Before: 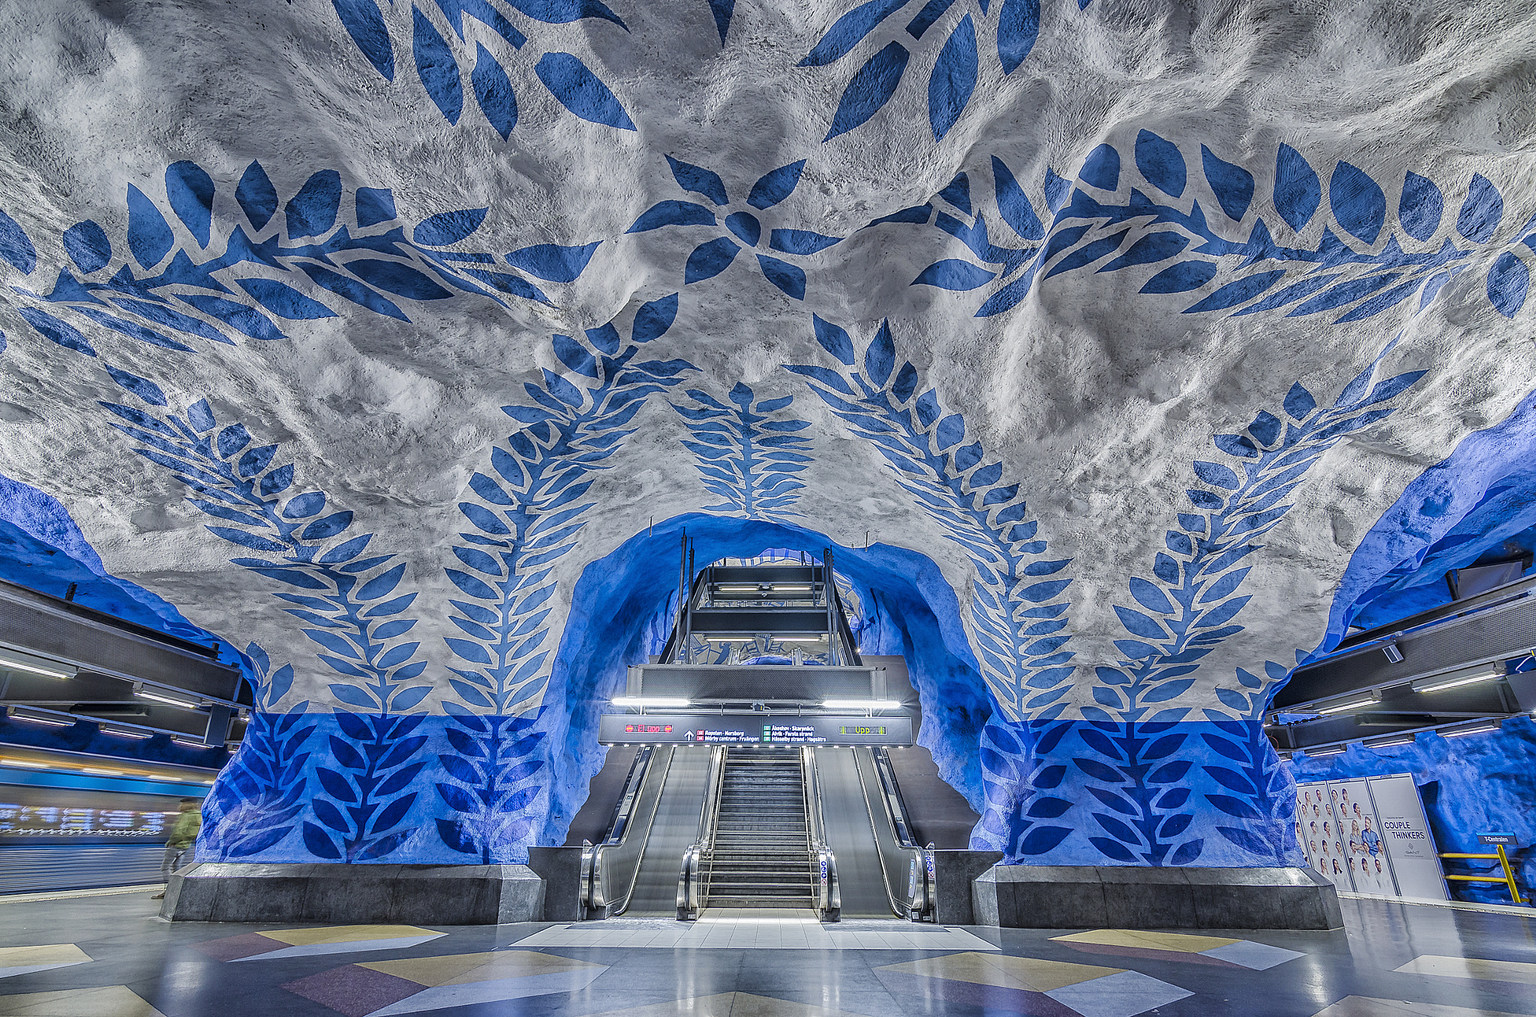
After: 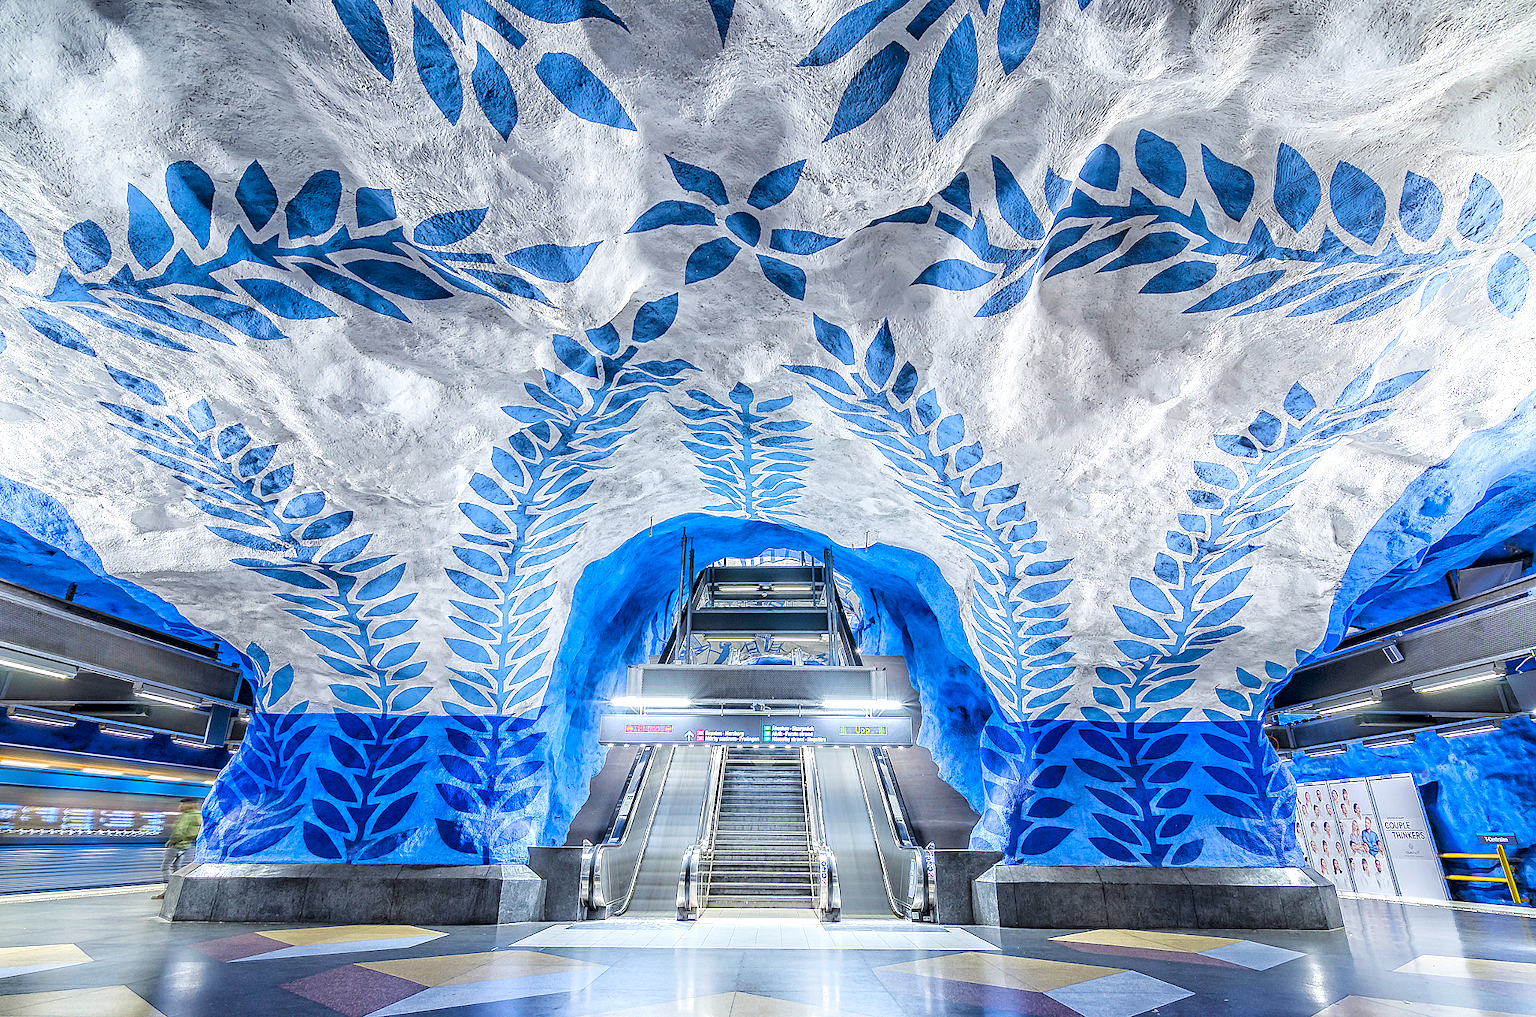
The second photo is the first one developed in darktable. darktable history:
exposure: black level correction 0.001, exposure 0.675 EV, compensate highlight preservation false
shadows and highlights: shadows -21.3, highlights 100, soften with gaussian
